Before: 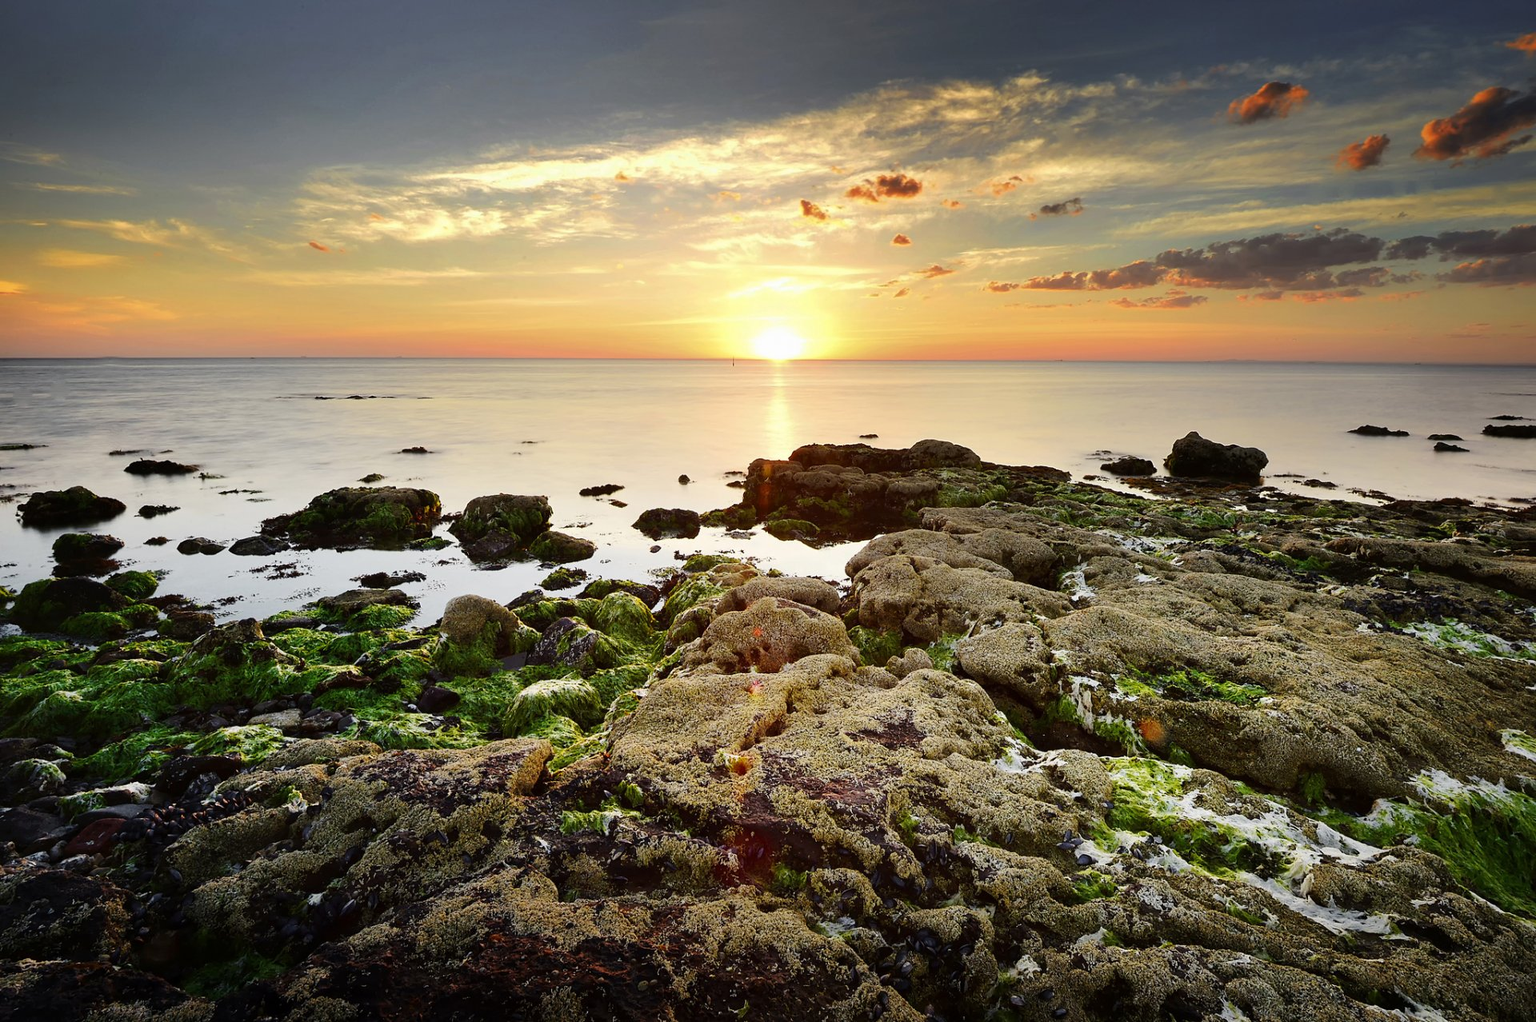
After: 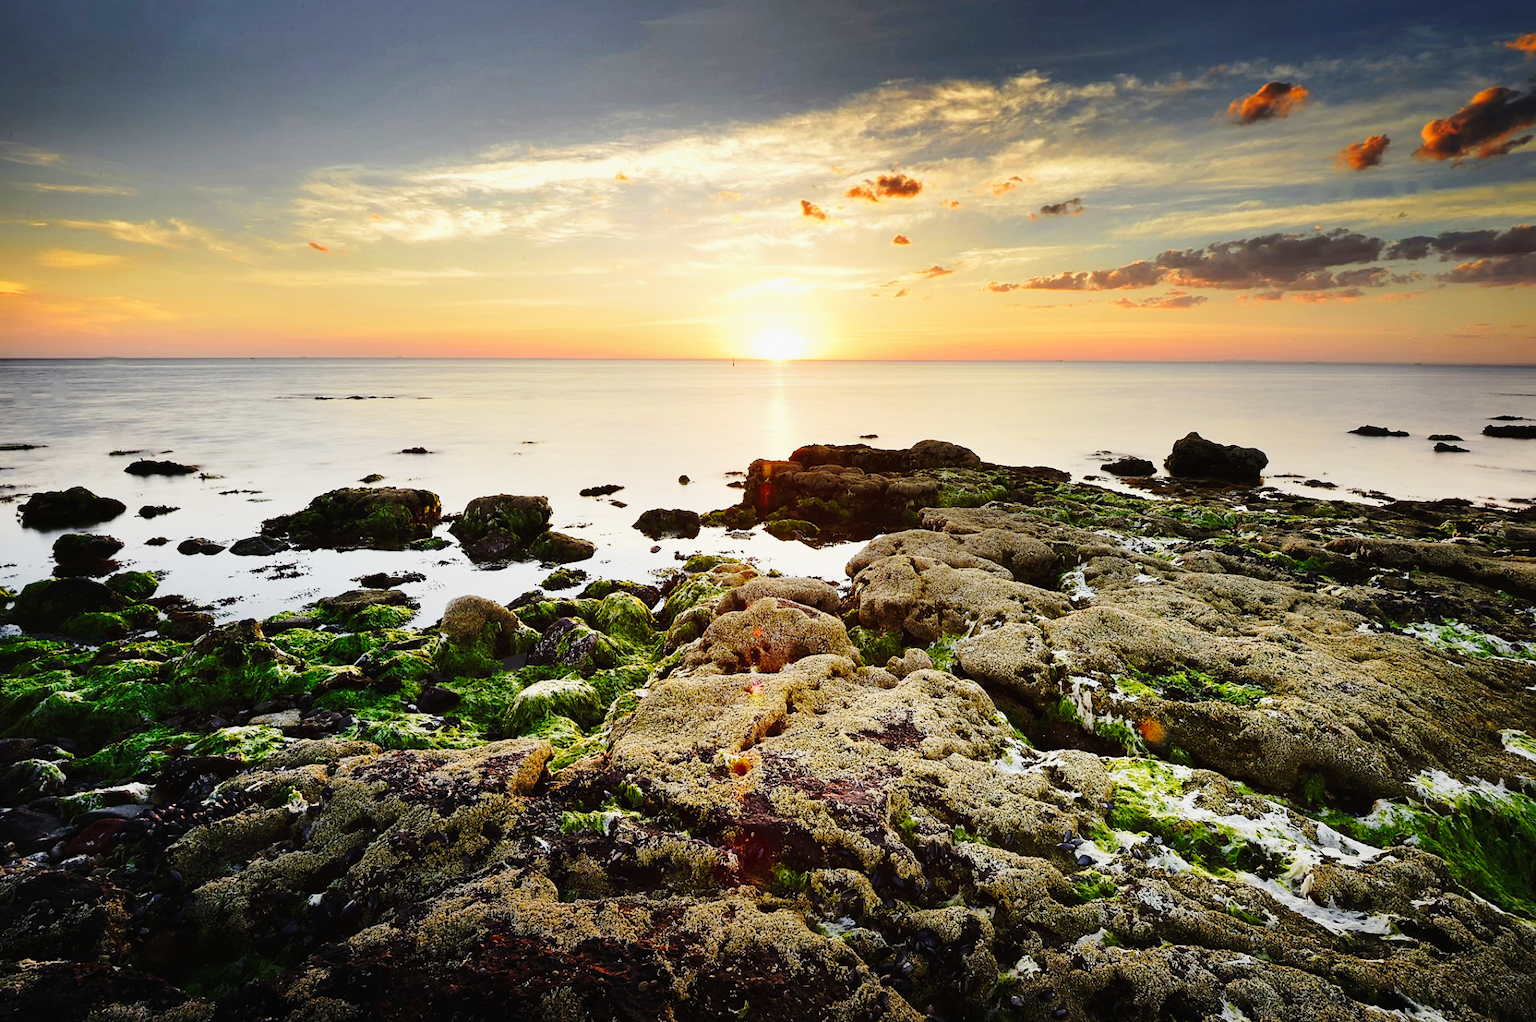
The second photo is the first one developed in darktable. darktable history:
tone curve: curves: ch0 [(0, 0.012) (0.037, 0.03) (0.123, 0.092) (0.19, 0.157) (0.269, 0.27) (0.48, 0.57) (0.595, 0.695) (0.718, 0.823) (0.855, 0.913) (1, 0.982)]; ch1 [(0, 0) (0.243, 0.245) (0.422, 0.415) (0.493, 0.495) (0.508, 0.506) (0.536, 0.542) (0.569, 0.611) (0.611, 0.662) (0.769, 0.807) (1, 1)]; ch2 [(0, 0) (0.249, 0.216) (0.349, 0.321) (0.424, 0.442) (0.476, 0.483) (0.498, 0.499) (0.517, 0.519) (0.532, 0.56) (0.569, 0.624) (0.614, 0.667) (0.706, 0.757) (0.808, 0.809) (0.991, 0.968)], preserve colors none
